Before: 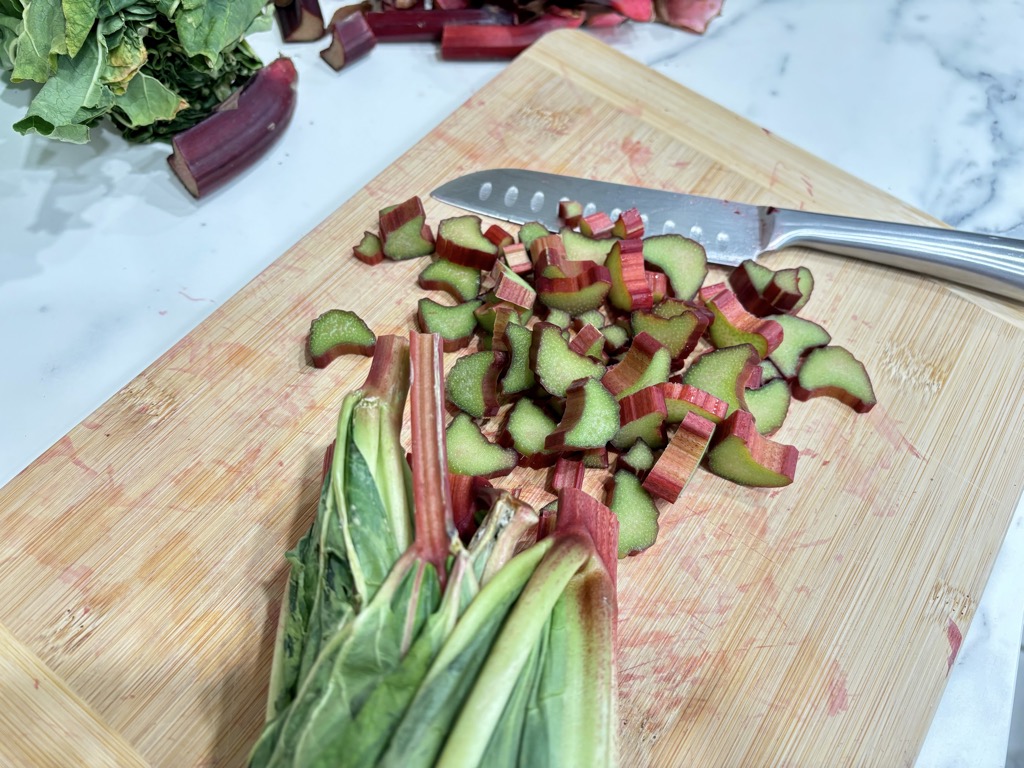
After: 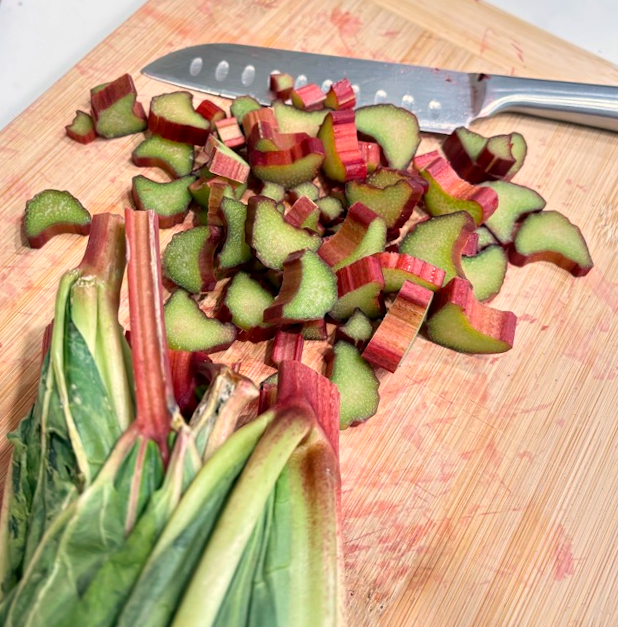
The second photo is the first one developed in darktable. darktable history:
crop and rotate: left 28.256%, top 17.734%, right 12.656%, bottom 3.573%
rotate and perspective: rotation -1.75°, automatic cropping off
white balance: red 1.127, blue 0.943
